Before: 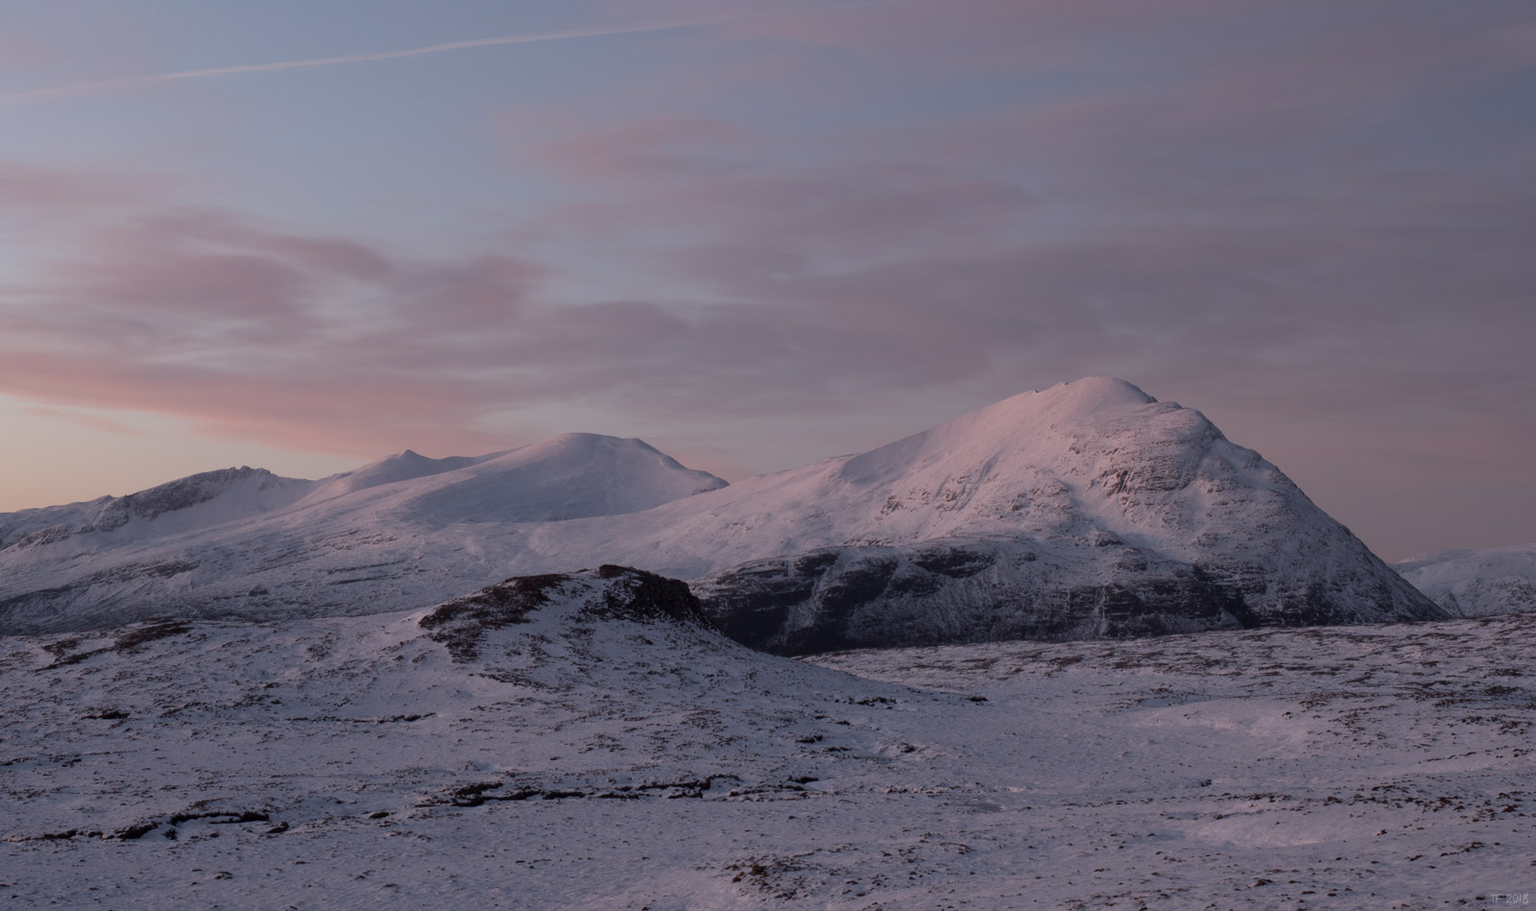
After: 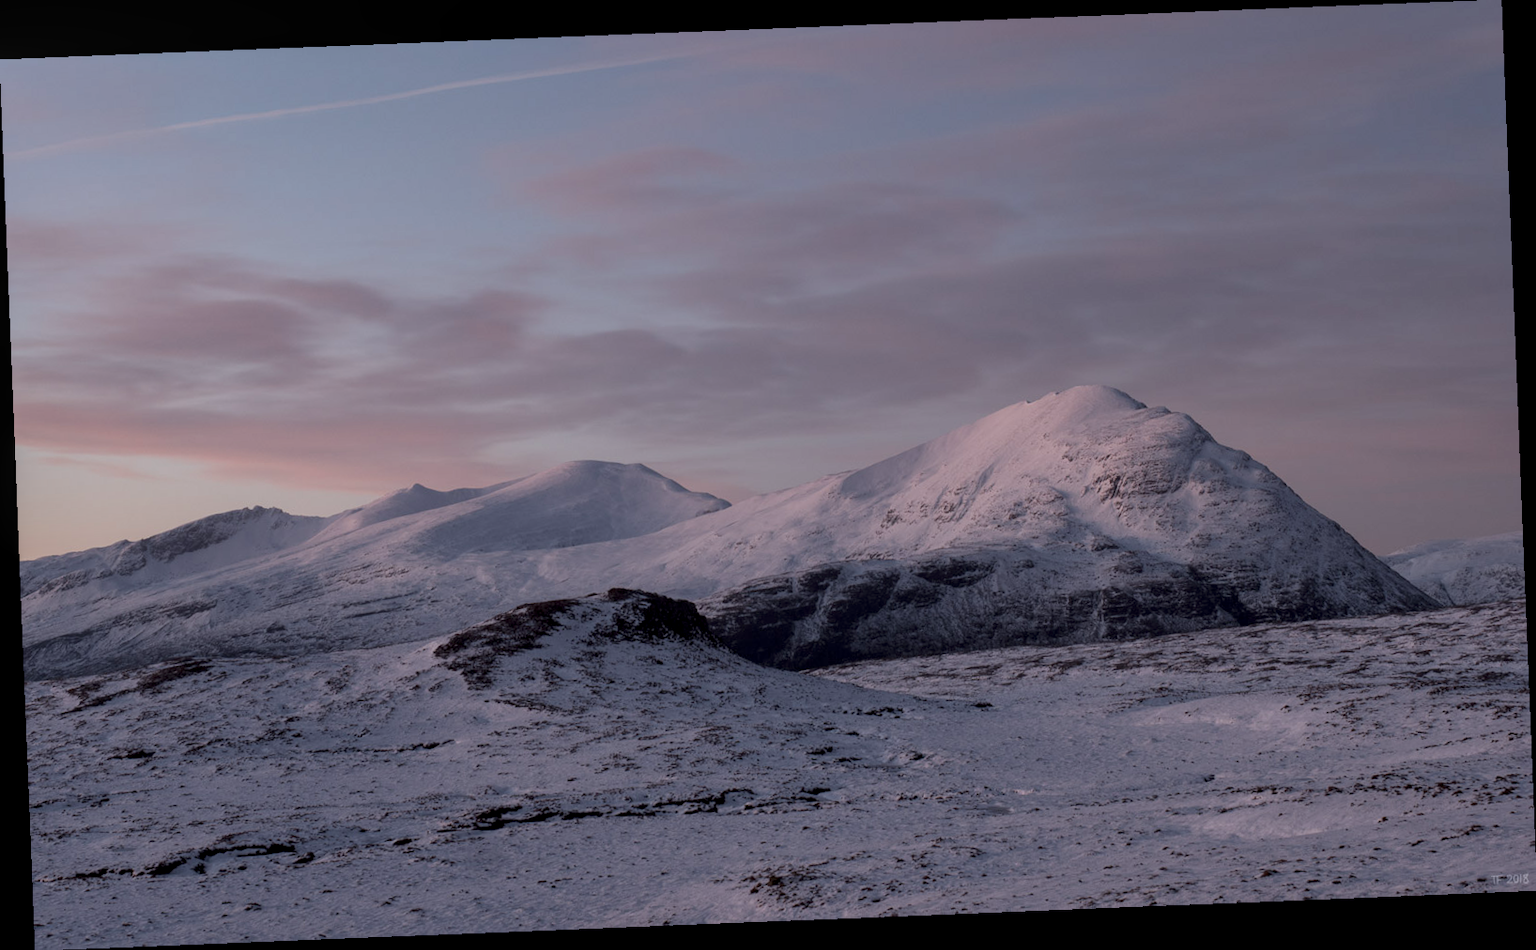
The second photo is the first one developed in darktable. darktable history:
white balance: red 0.982, blue 1.018
local contrast: on, module defaults
rotate and perspective: rotation -2.29°, automatic cropping off
